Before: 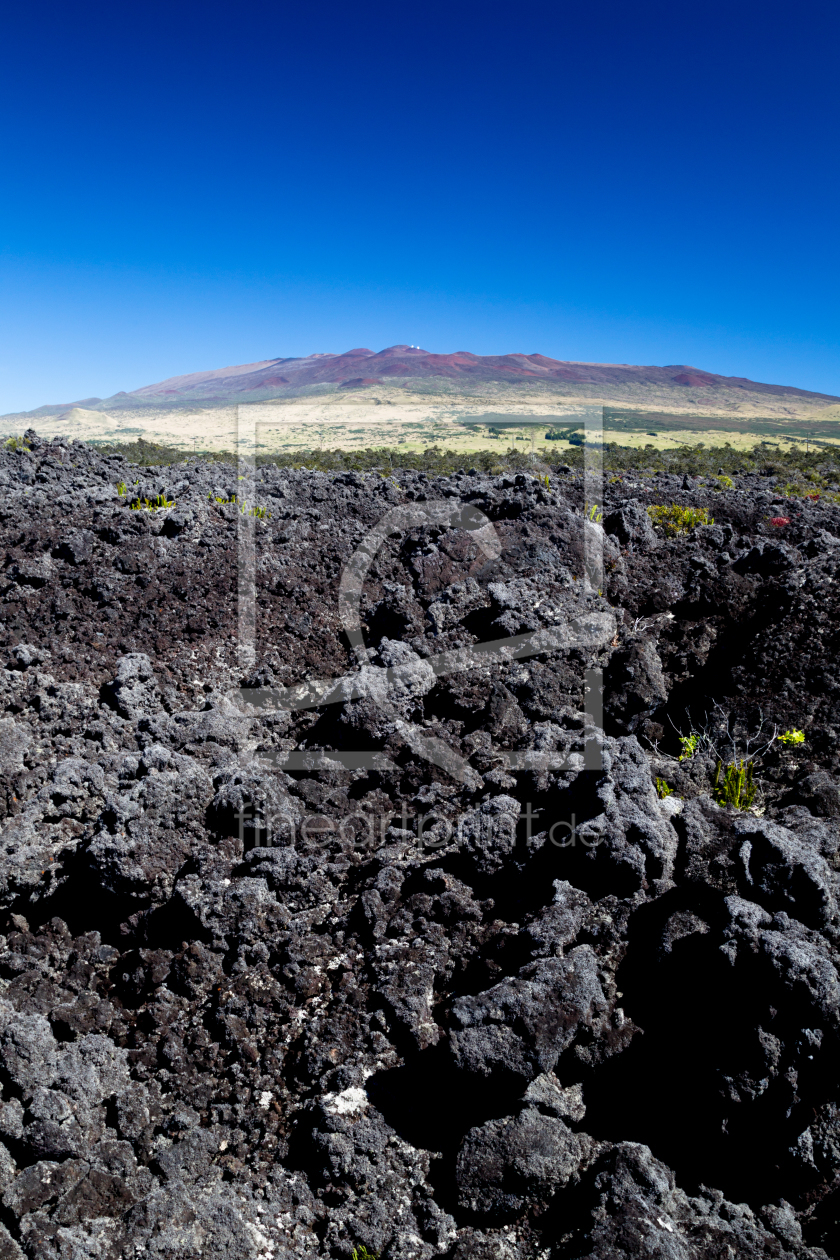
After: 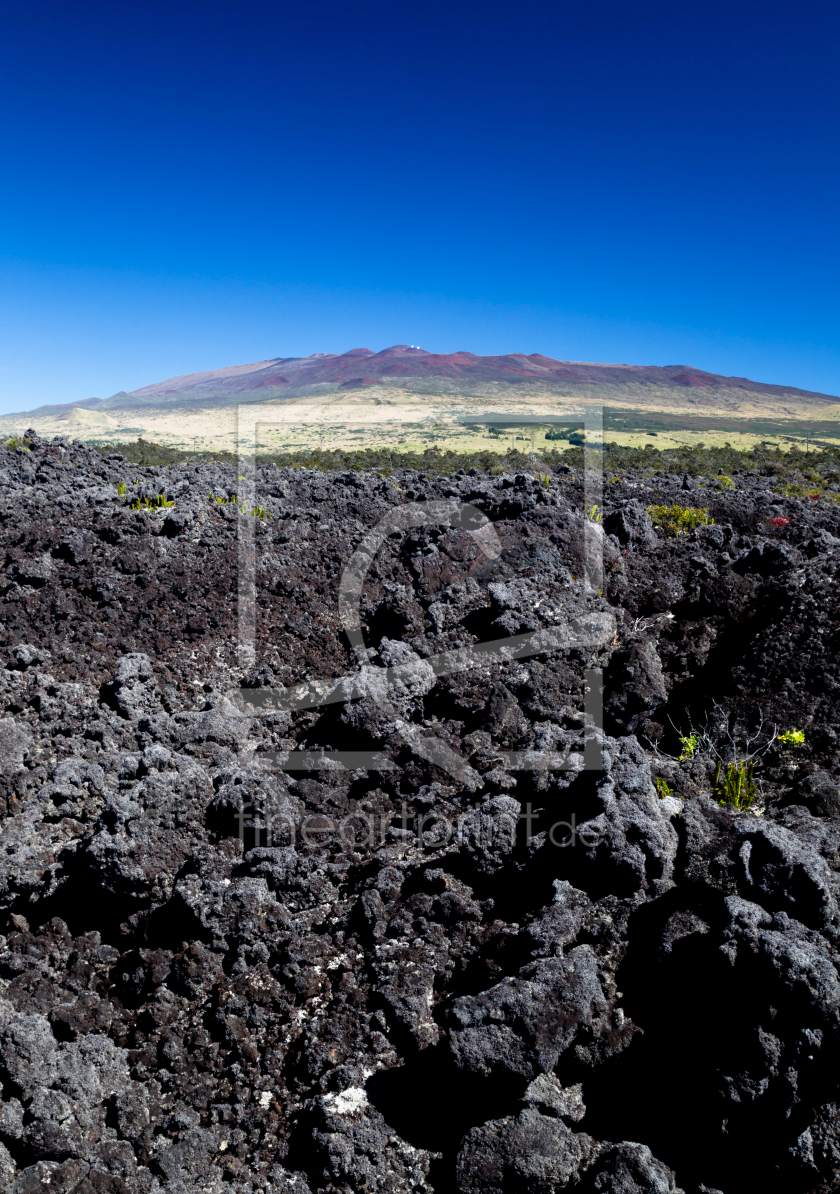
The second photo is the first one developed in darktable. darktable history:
crop and rotate: top 0.011%, bottom 5.222%
base curve: curves: ch0 [(0, 0) (0.303, 0.277) (1, 1)], preserve colors none
